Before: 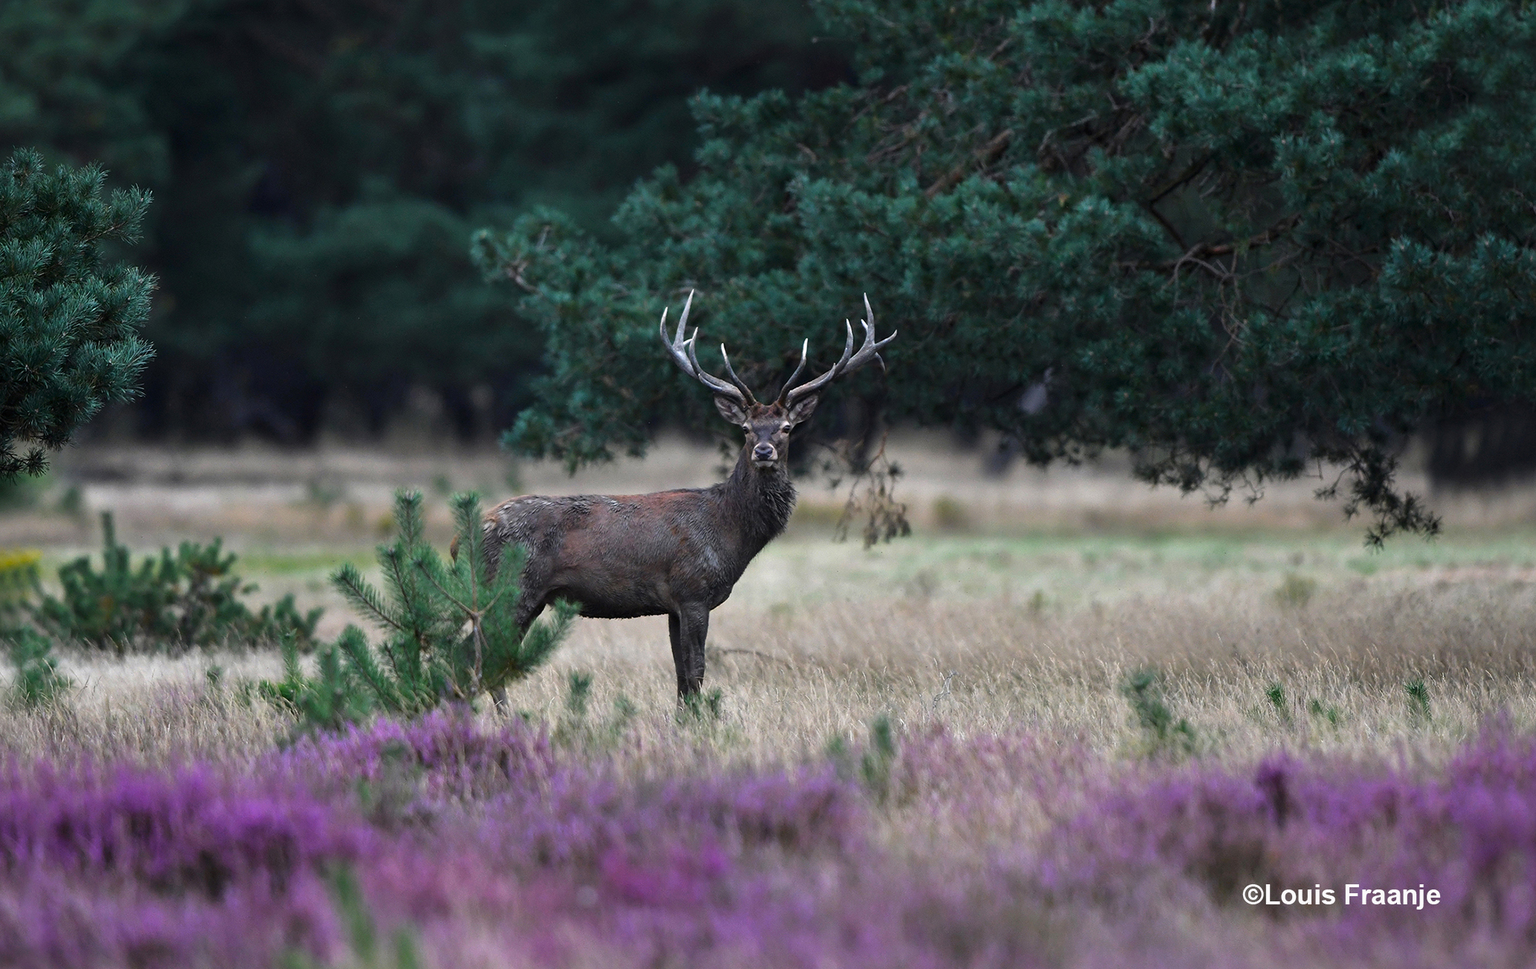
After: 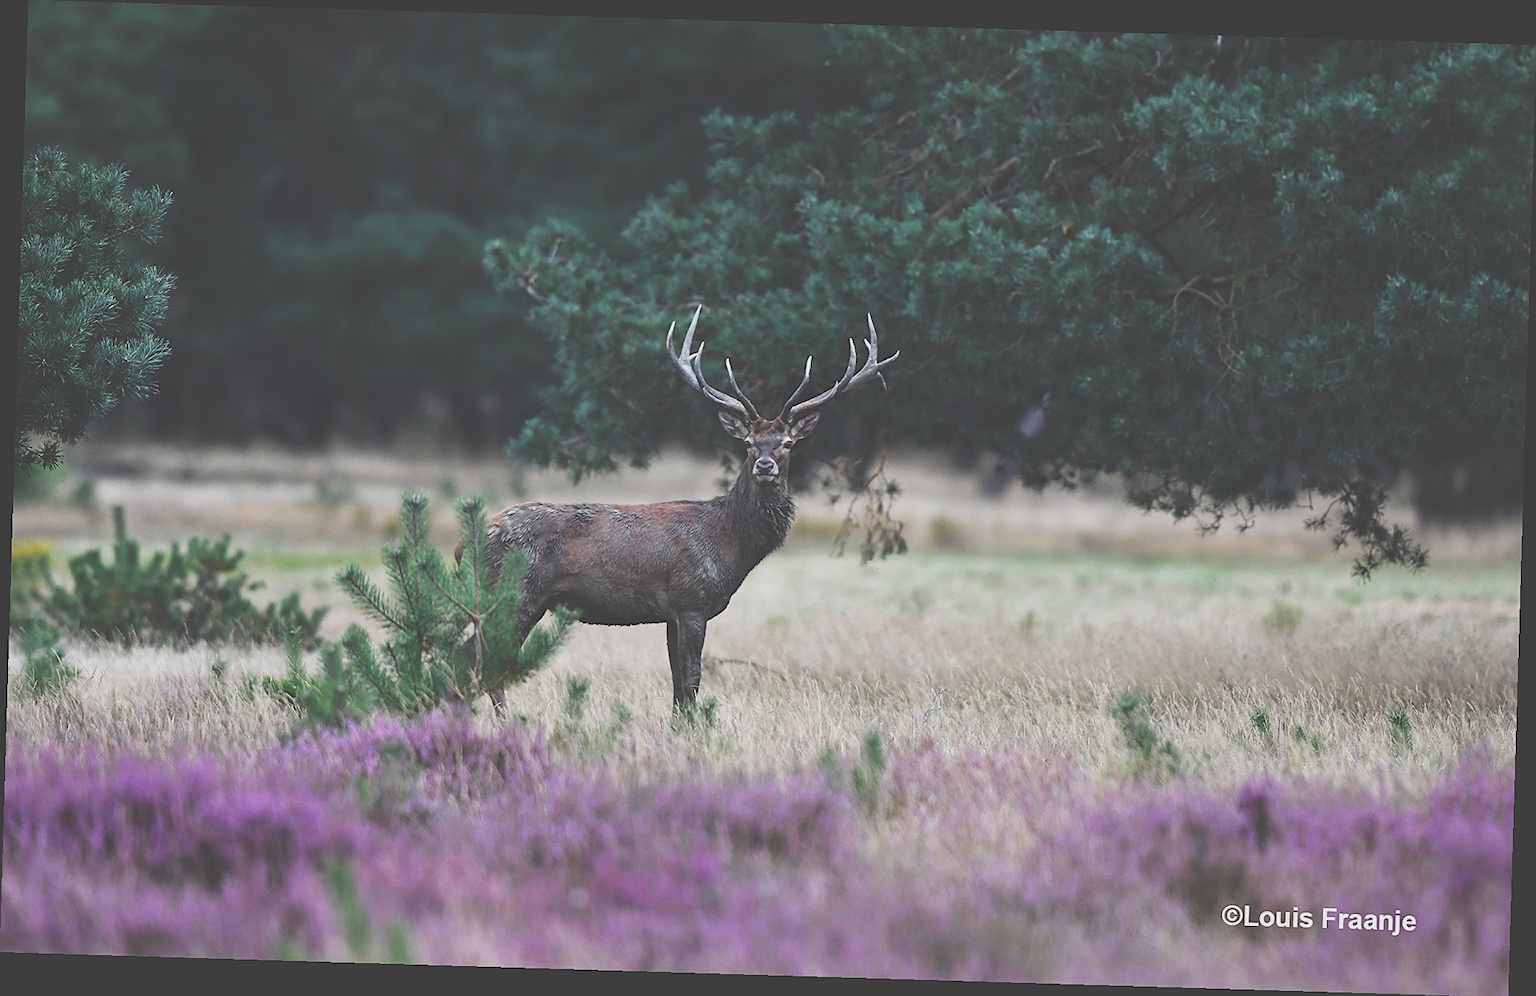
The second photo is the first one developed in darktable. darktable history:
sigmoid: contrast 1.8, skew -0.2, preserve hue 0%, red attenuation 0.1, red rotation 0.035, green attenuation 0.1, green rotation -0.017, blue attenuation 0.15, blue rotation -0.052, base primaries Rec2020
shadows and highlights: radius 331.84, shadows 53.55, highlights -100, compress 94.63%, highlights color adjustment 73.23%, soften with gaussian
rotate and perspective: rotation 1.72°, automatic cropping off
exposure: black level correction -0.087, compensate highlight preservation false
sharpen: on, module defaults
